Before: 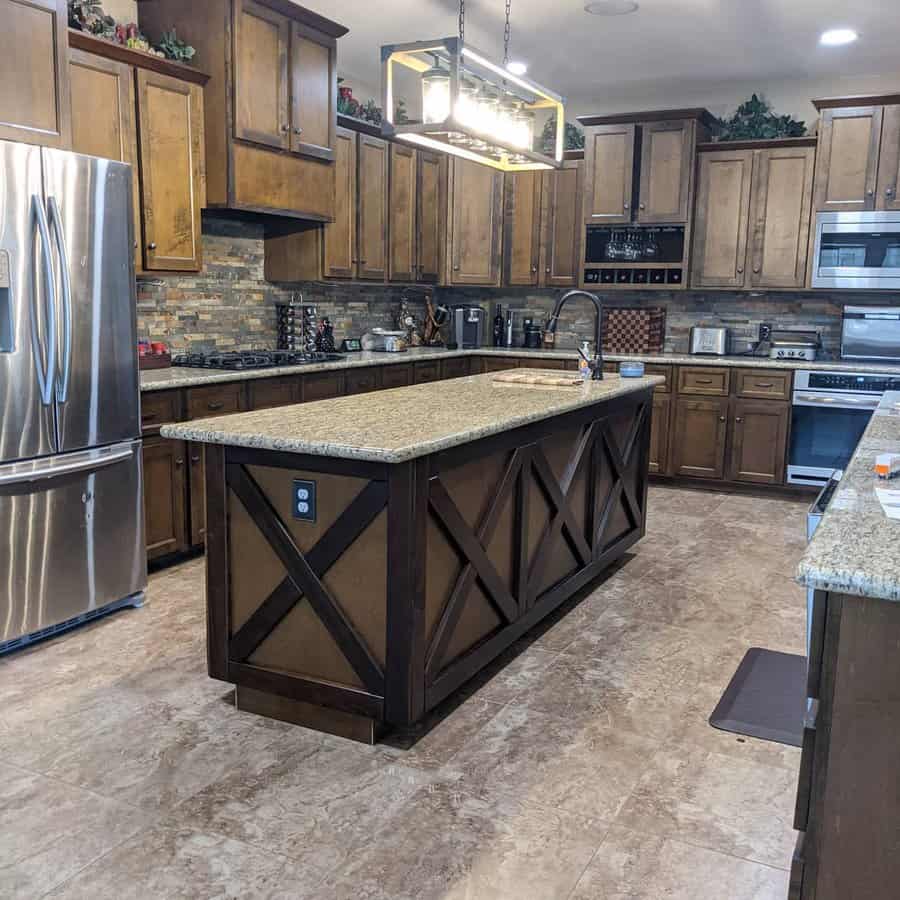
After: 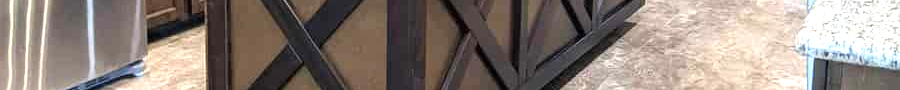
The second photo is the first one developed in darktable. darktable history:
crop and rotate: top 59.084%, bottom 30.916%
exposure: black level correction 0, exposure 1.1 EV, compensate highlight preservation false
